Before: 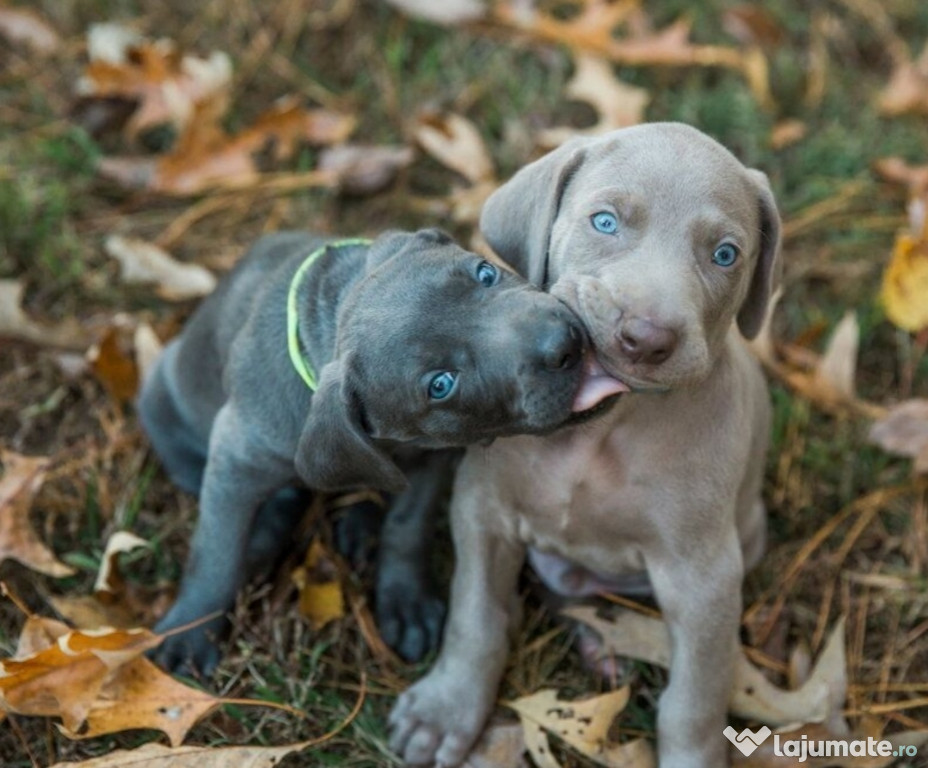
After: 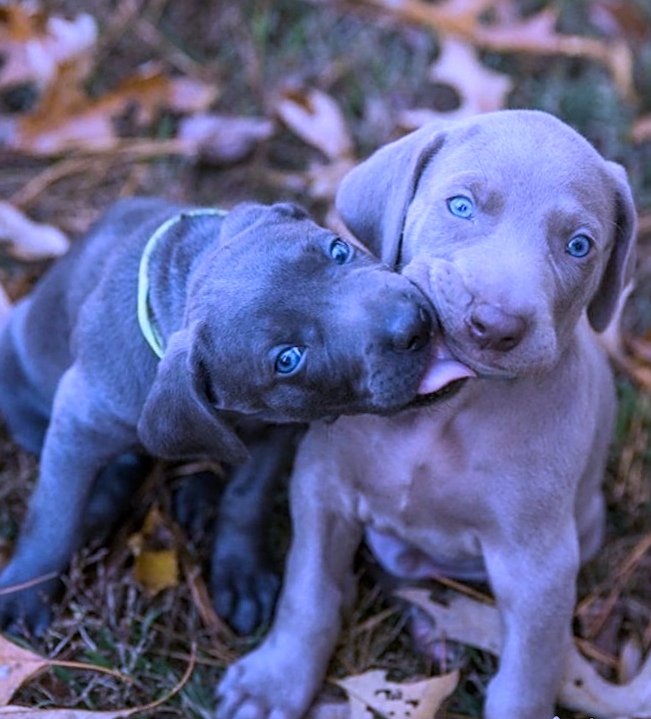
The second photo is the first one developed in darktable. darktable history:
sharpen: on, module defaults
exposure: exposure -0.157 EV, compensate highlight preservation false
white balance: red 0.98, blue 1.61
crop and rotate: angle -3.27°, left 14.277%, top 0.028%, right 10.766%, bottom 0.028%
